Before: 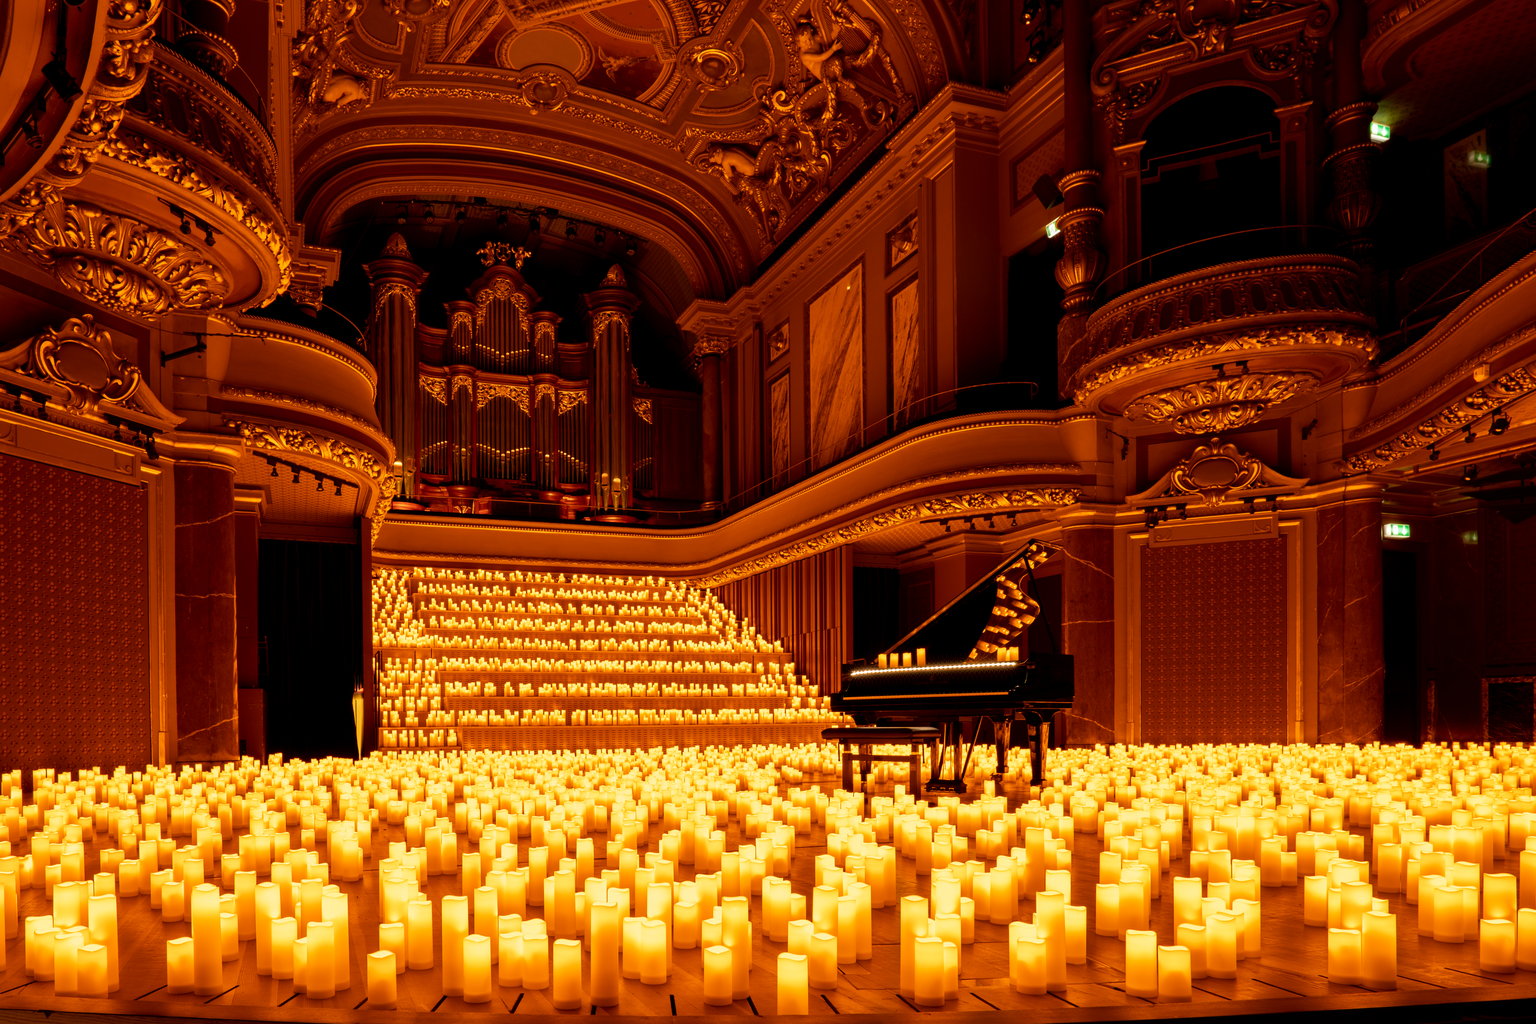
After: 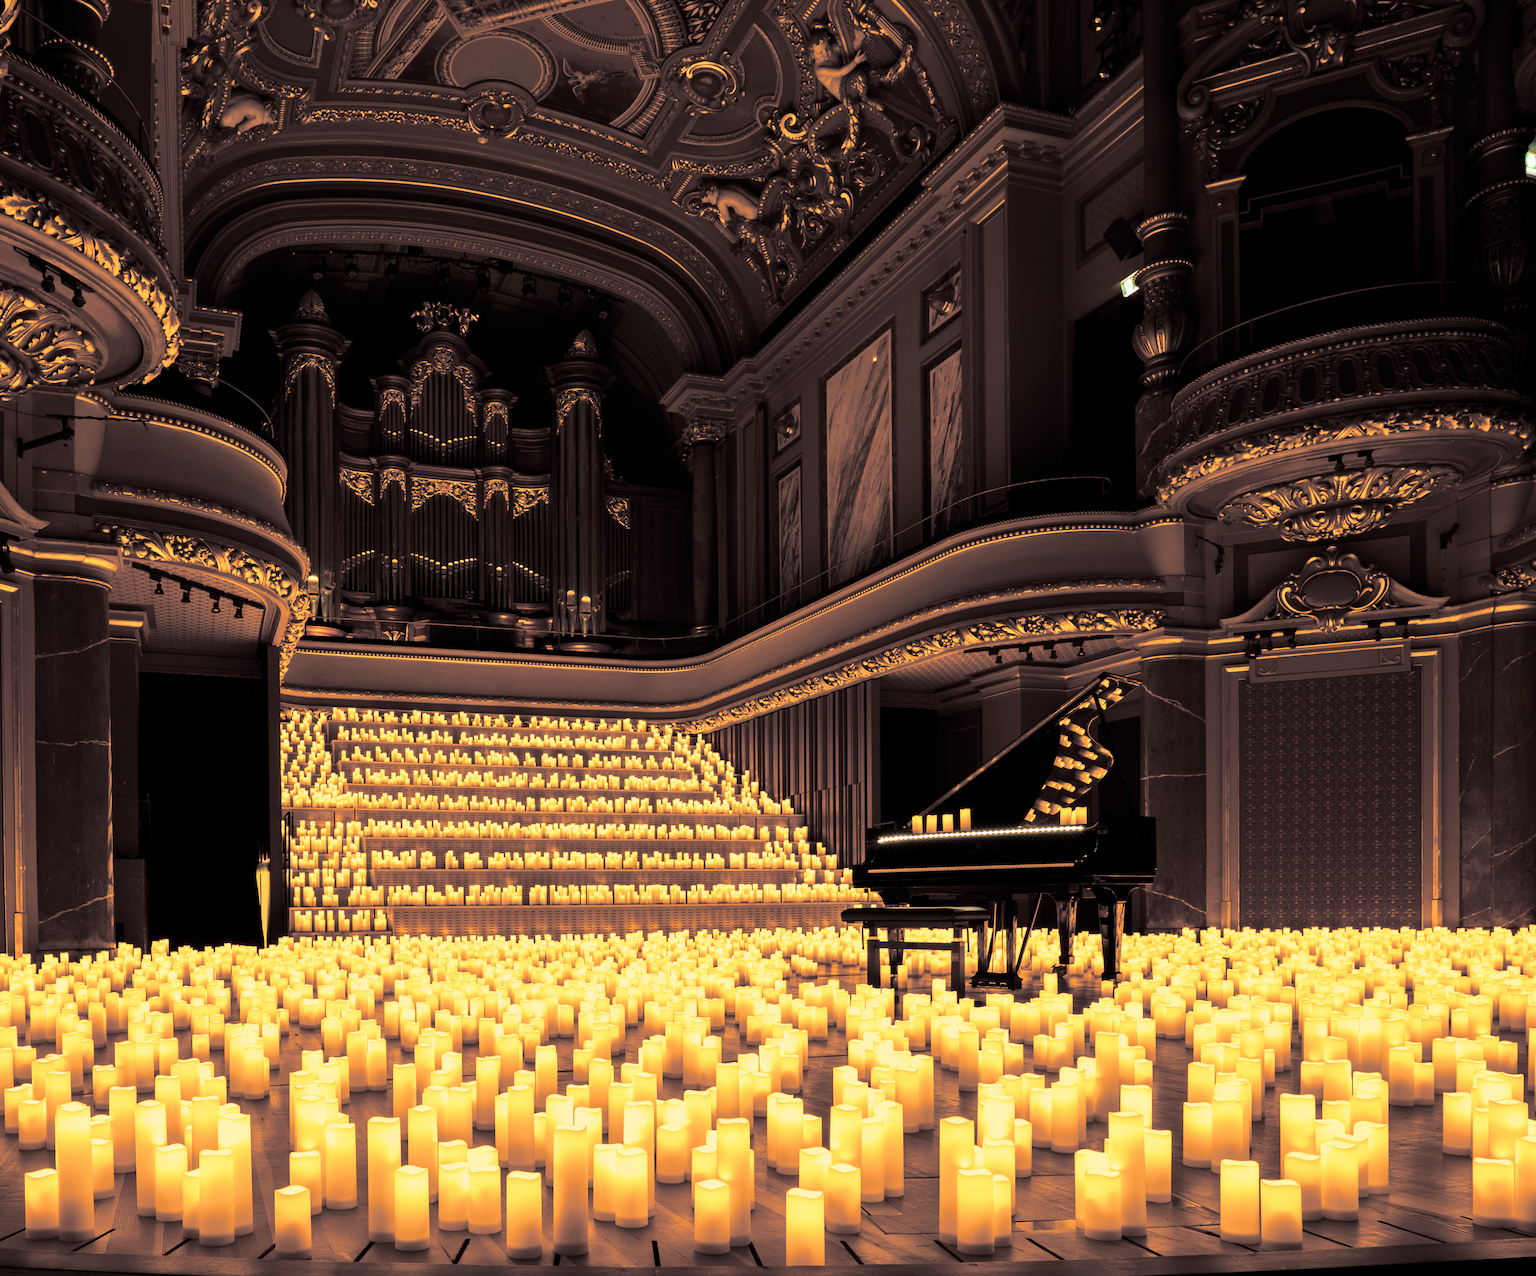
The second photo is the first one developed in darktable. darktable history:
contrast brightness saturation: contrast 0.25, saturation -0.31
color balance rgb: perceptual saturation grading › global saturation 20%, global vibrance 20%
crop and rotate: left 9.597%, right 10.195%
split-toning: shadows › hue 201.6°, shadows › saturation 0.16, highlights › hue 50.4°, highlights › saturation 0.2, balance -49.9
